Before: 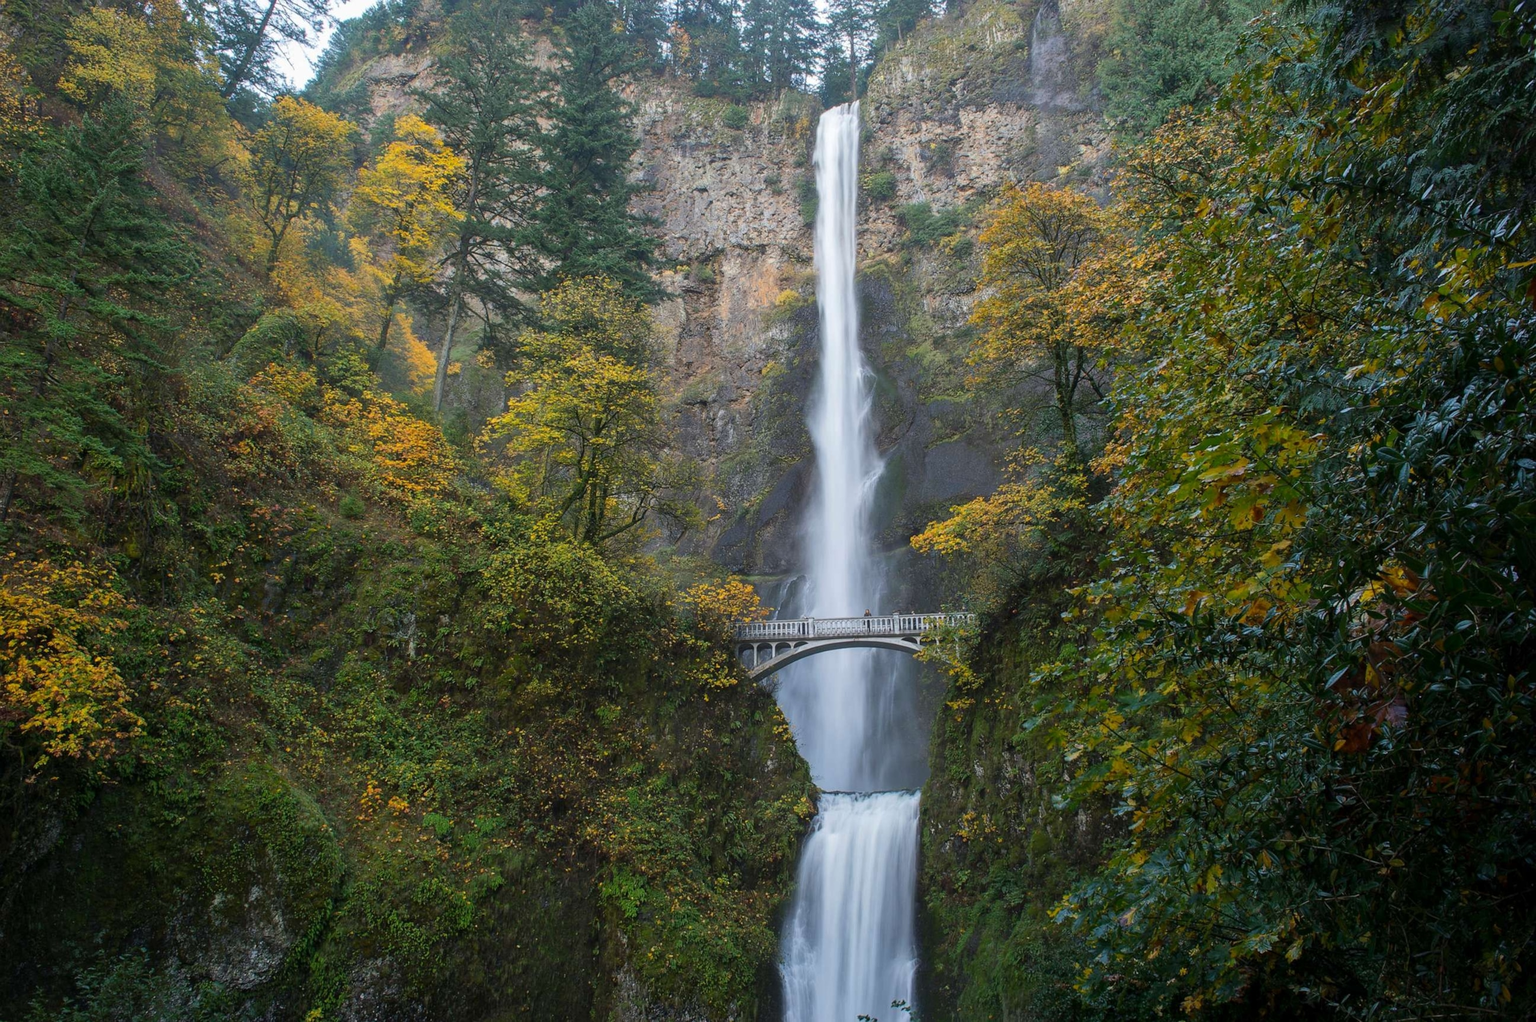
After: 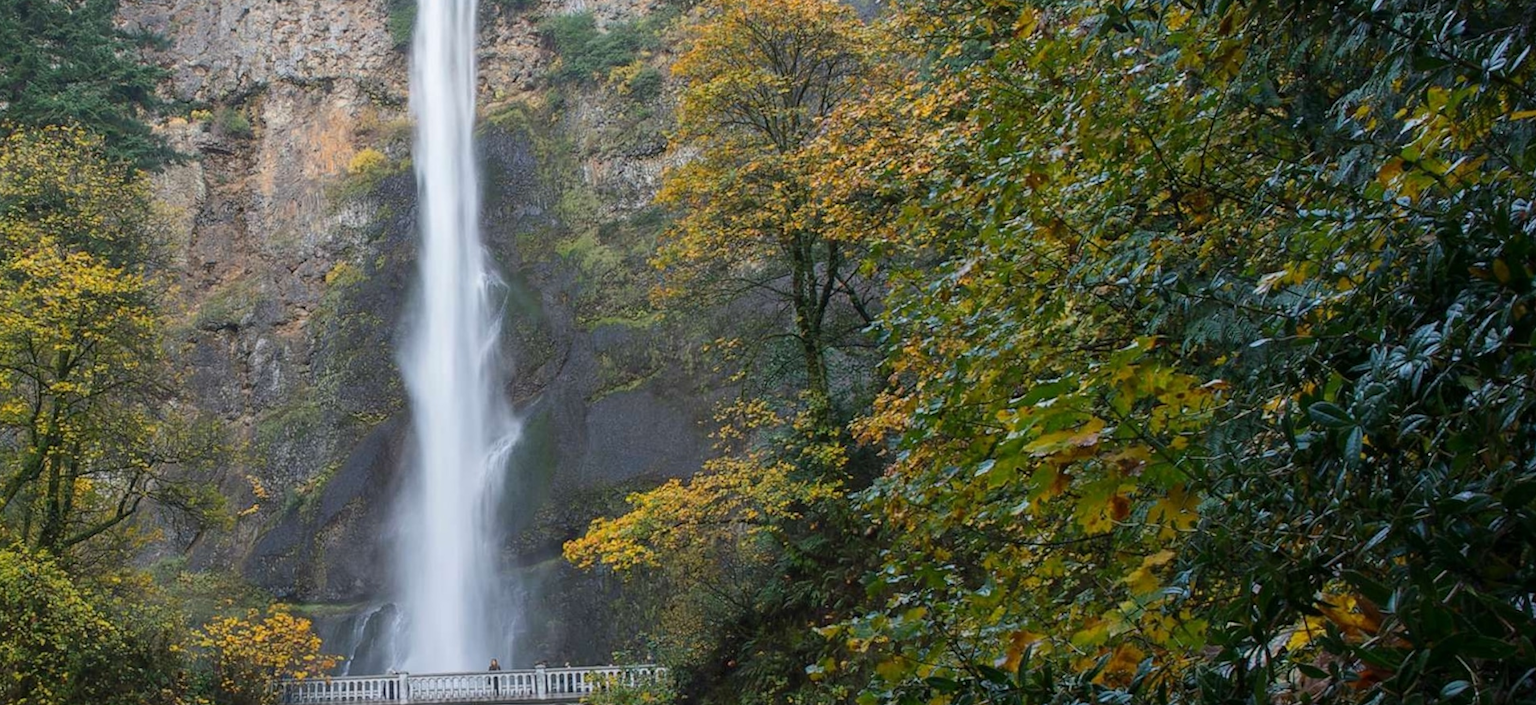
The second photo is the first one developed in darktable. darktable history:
crop: left 36.005%, top 18.293%, right 0.31%, bottom 38.444%
rotate and perspective: rotation 0.226°, lens shift (vertical) -0.042, crop left 0.023, crop right 0.982, crop top 0.006, crop bottom 0.994
